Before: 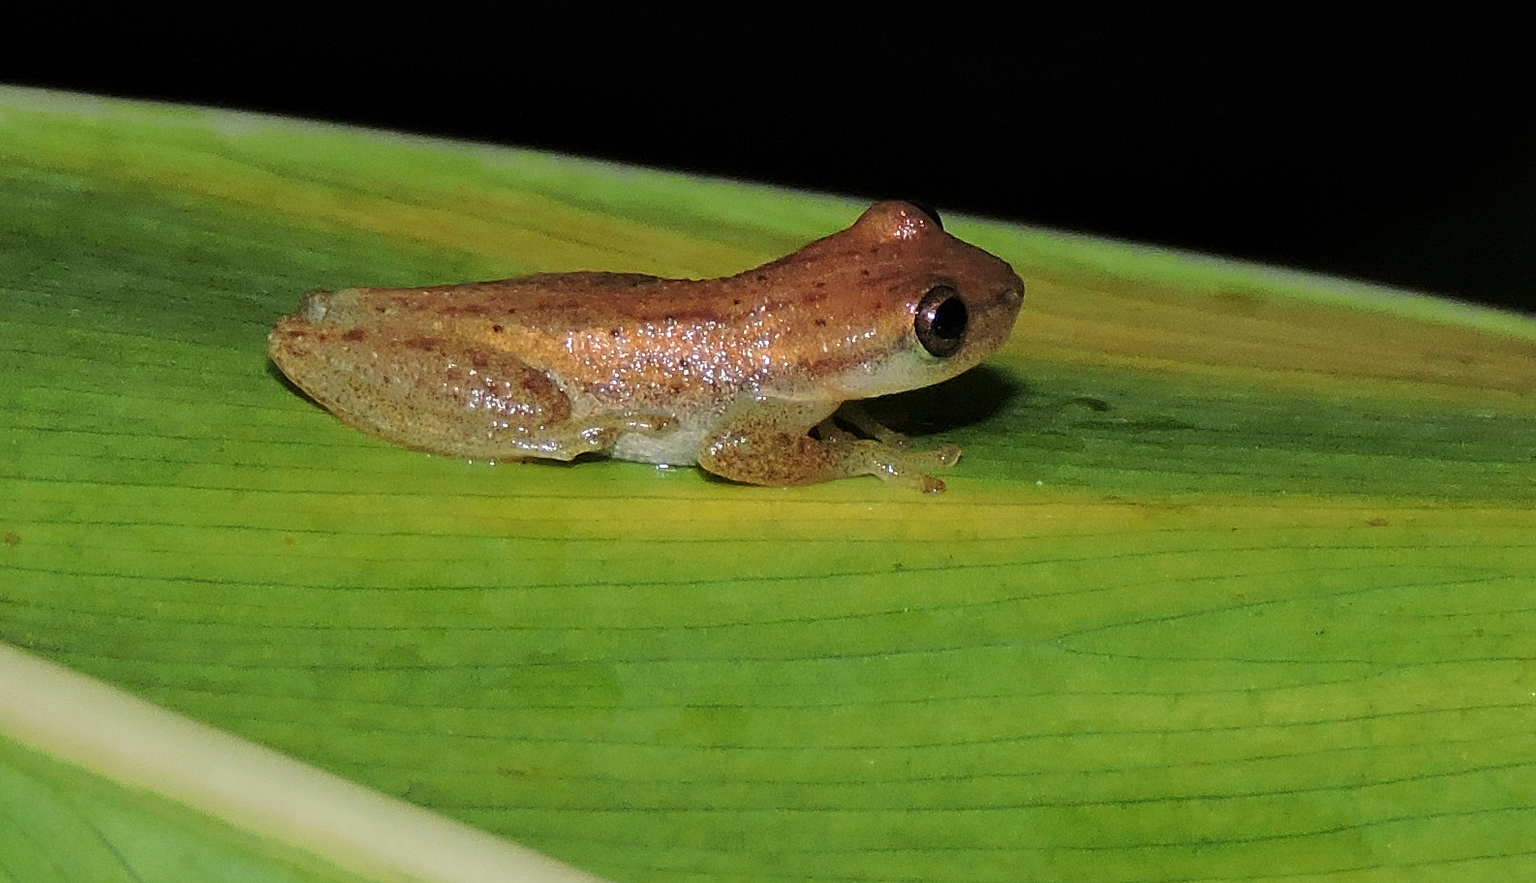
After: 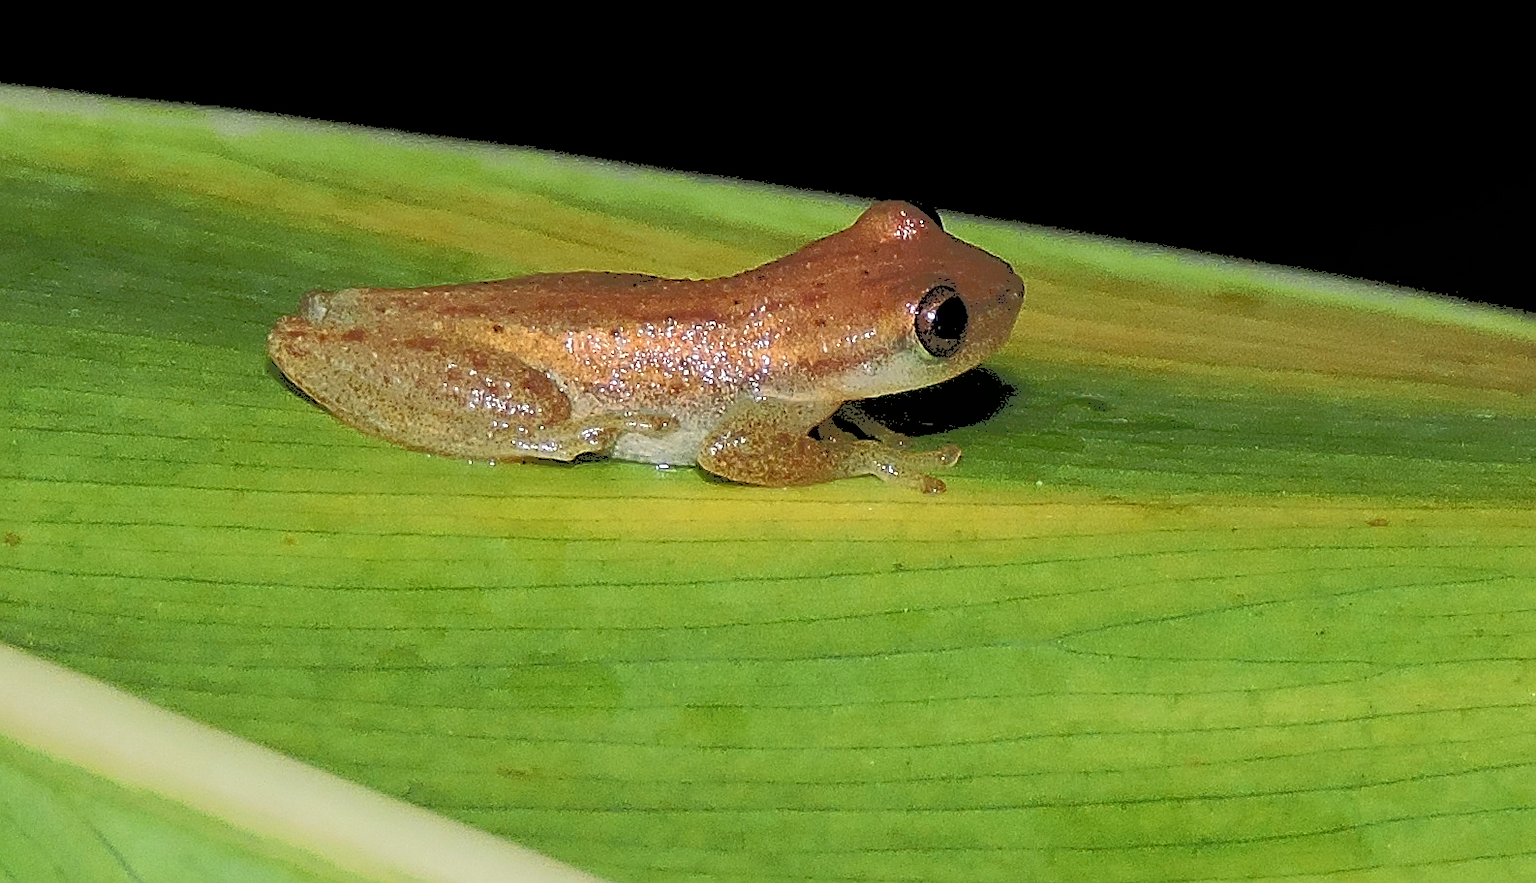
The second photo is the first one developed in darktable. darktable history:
tone curve: curves: ch0 [(0, 0) (0.003, 0.319) (0.011, 0.319) (0.025, 0.319) (0.044, 0.323) (0.069, 0.324) (0.1, 0.328) (0.136, 0.329) (0.177, 0.337) (0.224, 0.351) (0.277, 0.373) (0.335, 0.413) (0.399, 0.458) (0.468, 0.533) (0.543, 0.617) (0.623, 0.71) (0.709, 0.783) (0.801, 0.849) (0.898, 0.911) (1, 1)], color space Lab, independent channels
exposure: black level correction 0.01, exposure 0.015 EV, compensate highlight preservation false
sharpen: on, module defaults
